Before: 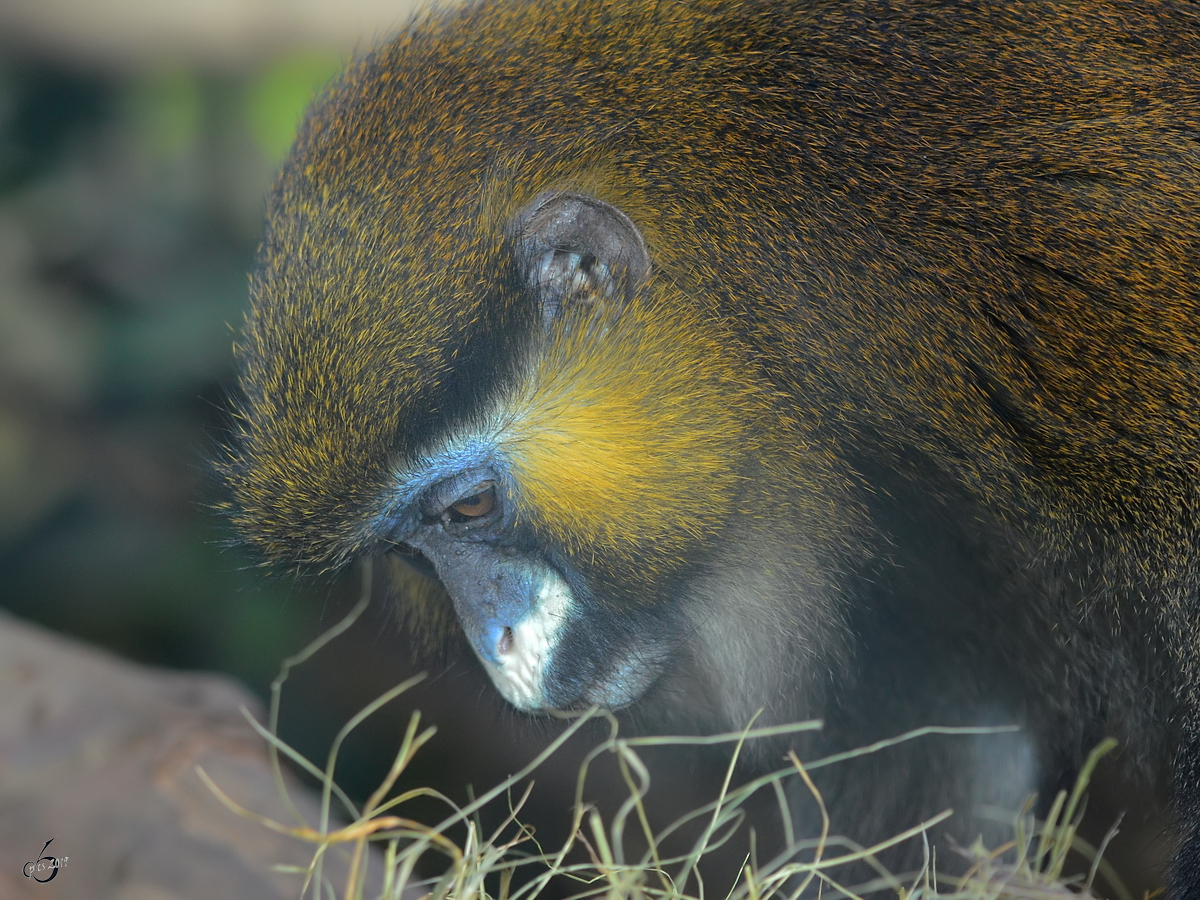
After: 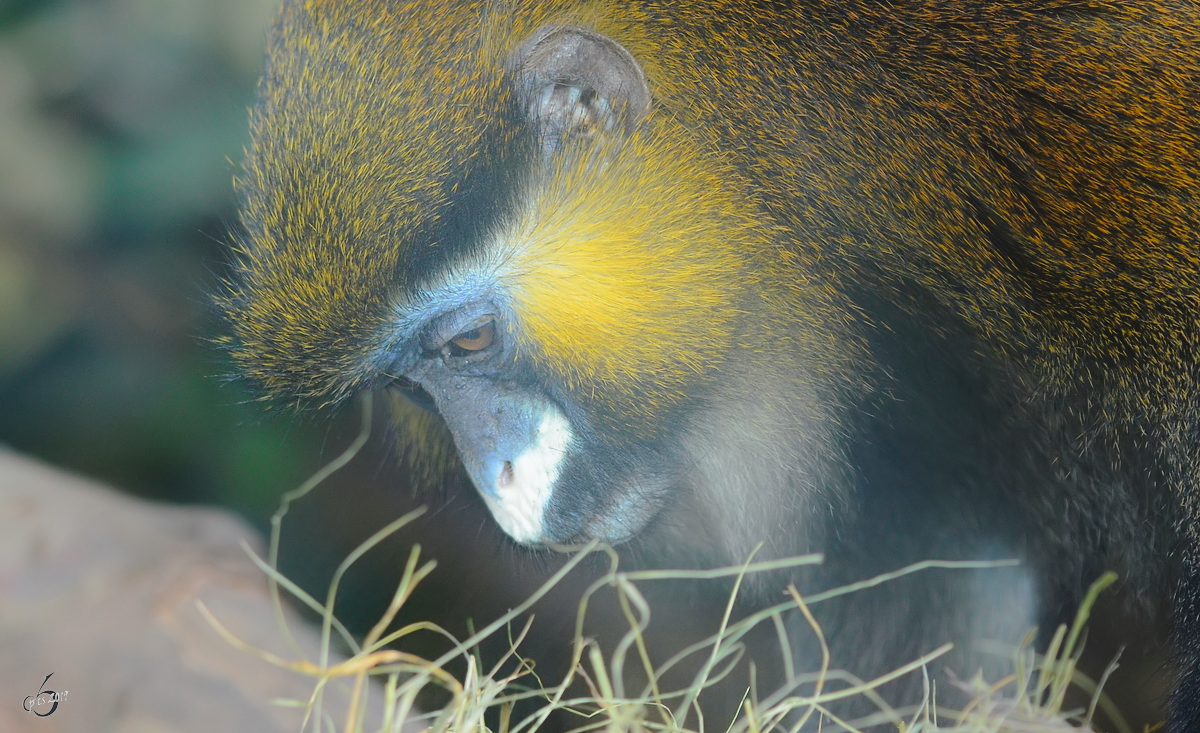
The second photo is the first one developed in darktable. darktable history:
base curve: curves: ch0 [(0, 0) (0.028, 0.03) (0.121, 0.232) (0.46, 0.748) (0.859, 0.968) (1, 1)], preserve colors none
crop and rotate: top 18.507%
contrast equalizer: octaves 7, y [[0.6 ×6], [0.55 ×6], [0 ×6], [0 ×6], [0 ×6]], mix -1
